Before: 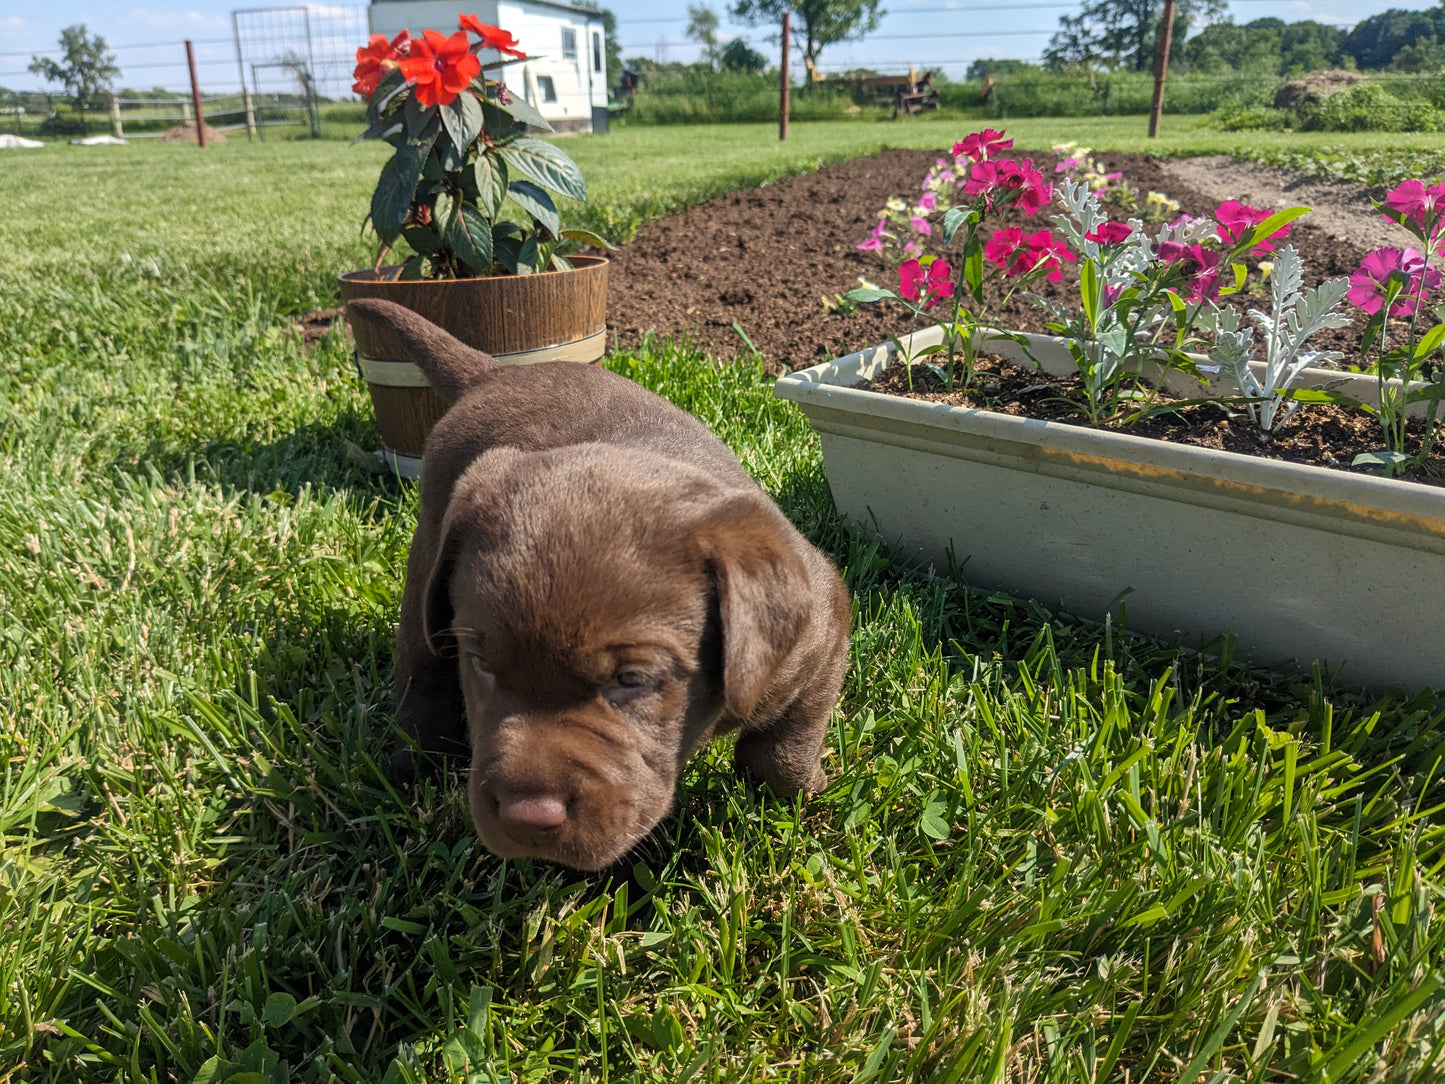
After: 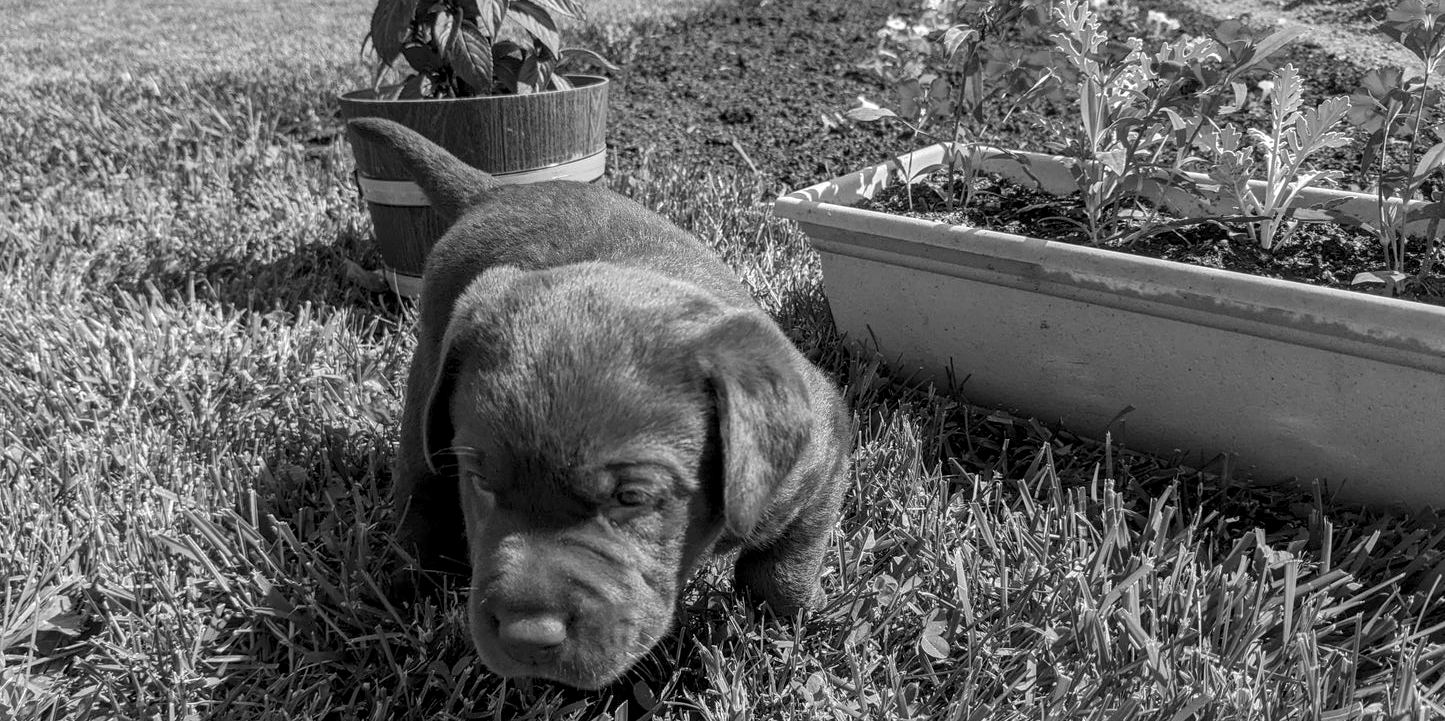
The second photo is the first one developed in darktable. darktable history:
crop: top 16.727%, bottom 16.727%
color correction: highlights a* -0.482, highlights b* 40, shadows a* 9.8, shadows b* -0.161
monochrome: on, module defaults
local contrast: detail 130%
